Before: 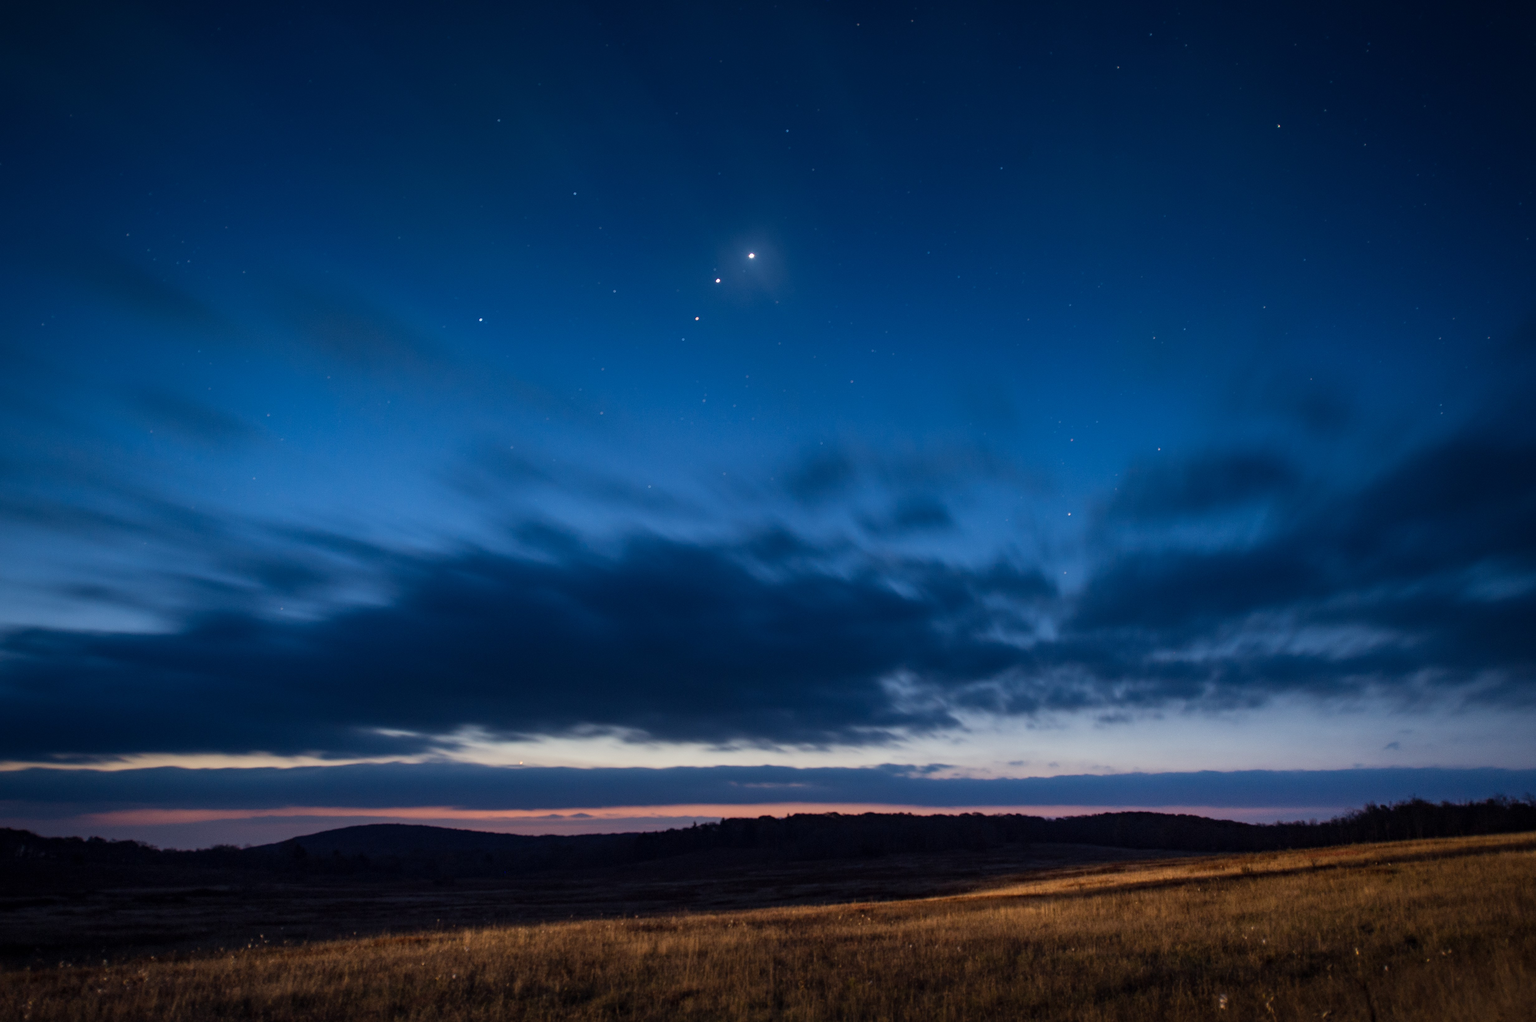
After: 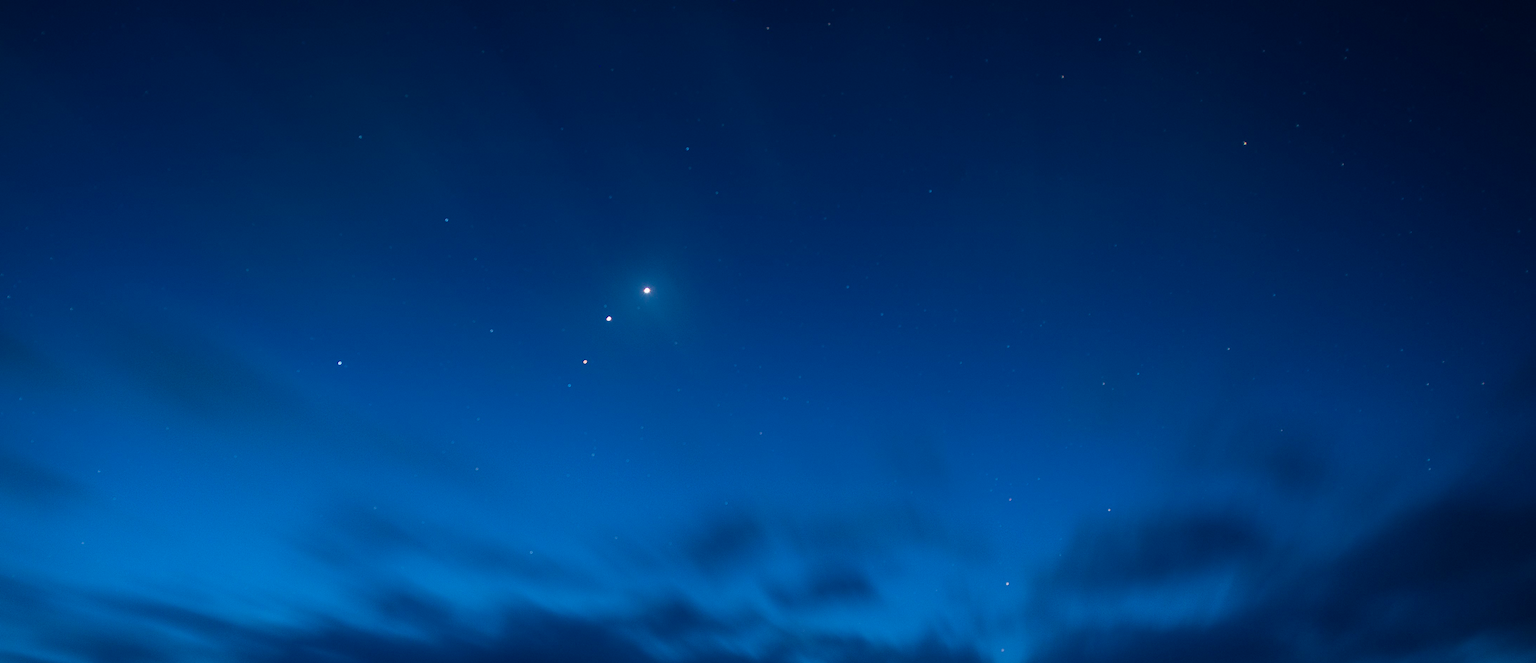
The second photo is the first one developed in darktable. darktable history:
crop and rotate: left 11.812%, bottom 42.776%
color balance rgb: perceptual saturation grading › global saturation 20%, global vibrance 20%
